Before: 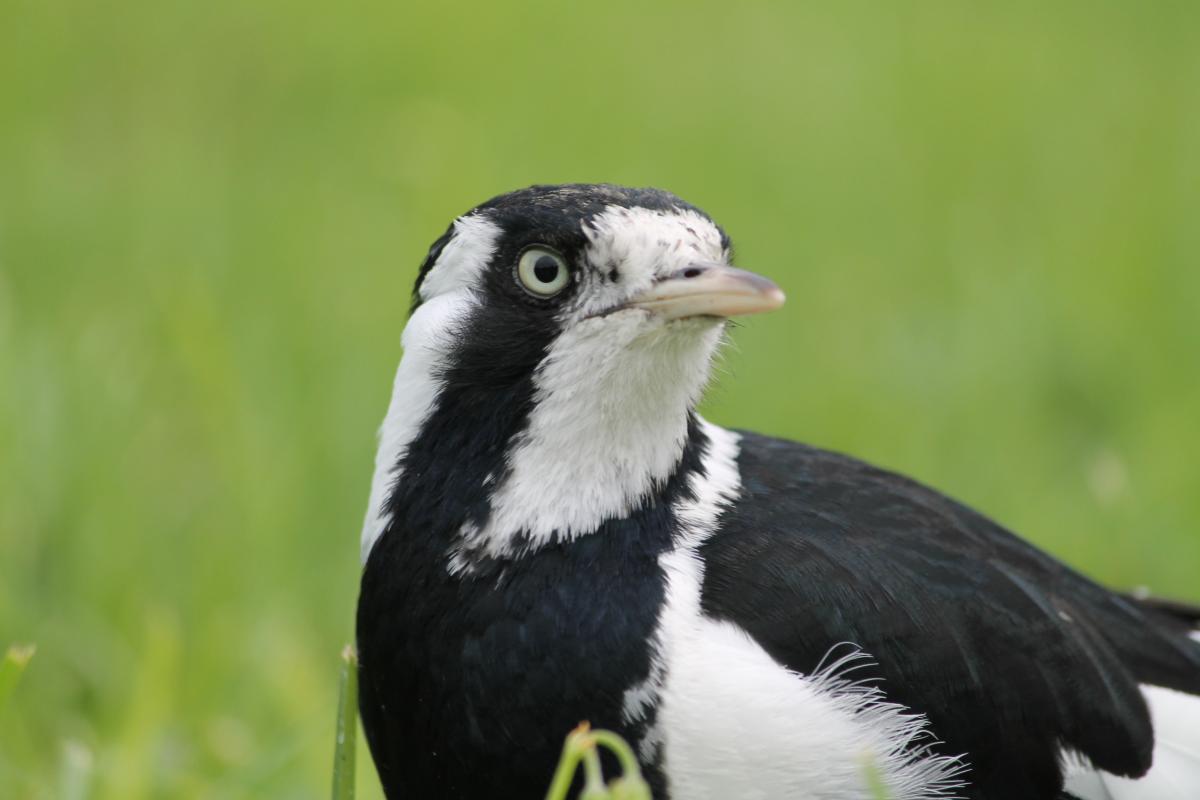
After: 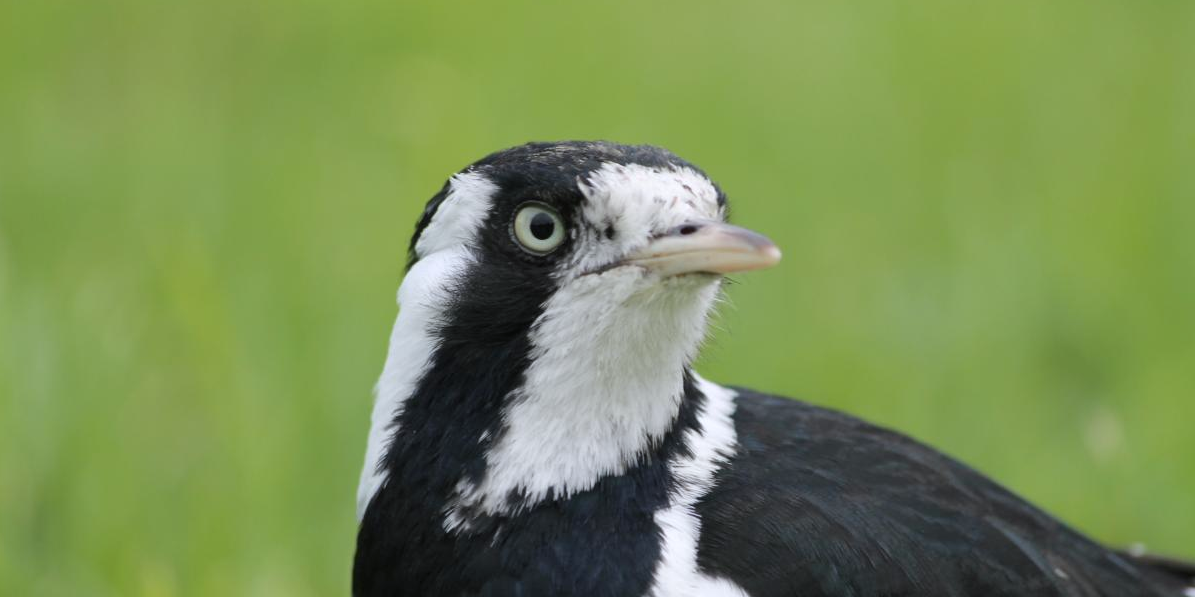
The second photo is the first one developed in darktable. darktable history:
white balance: red 0.98, blue 1.034
crop: left 0.387%, top 5.469%, bottom 19.809%
